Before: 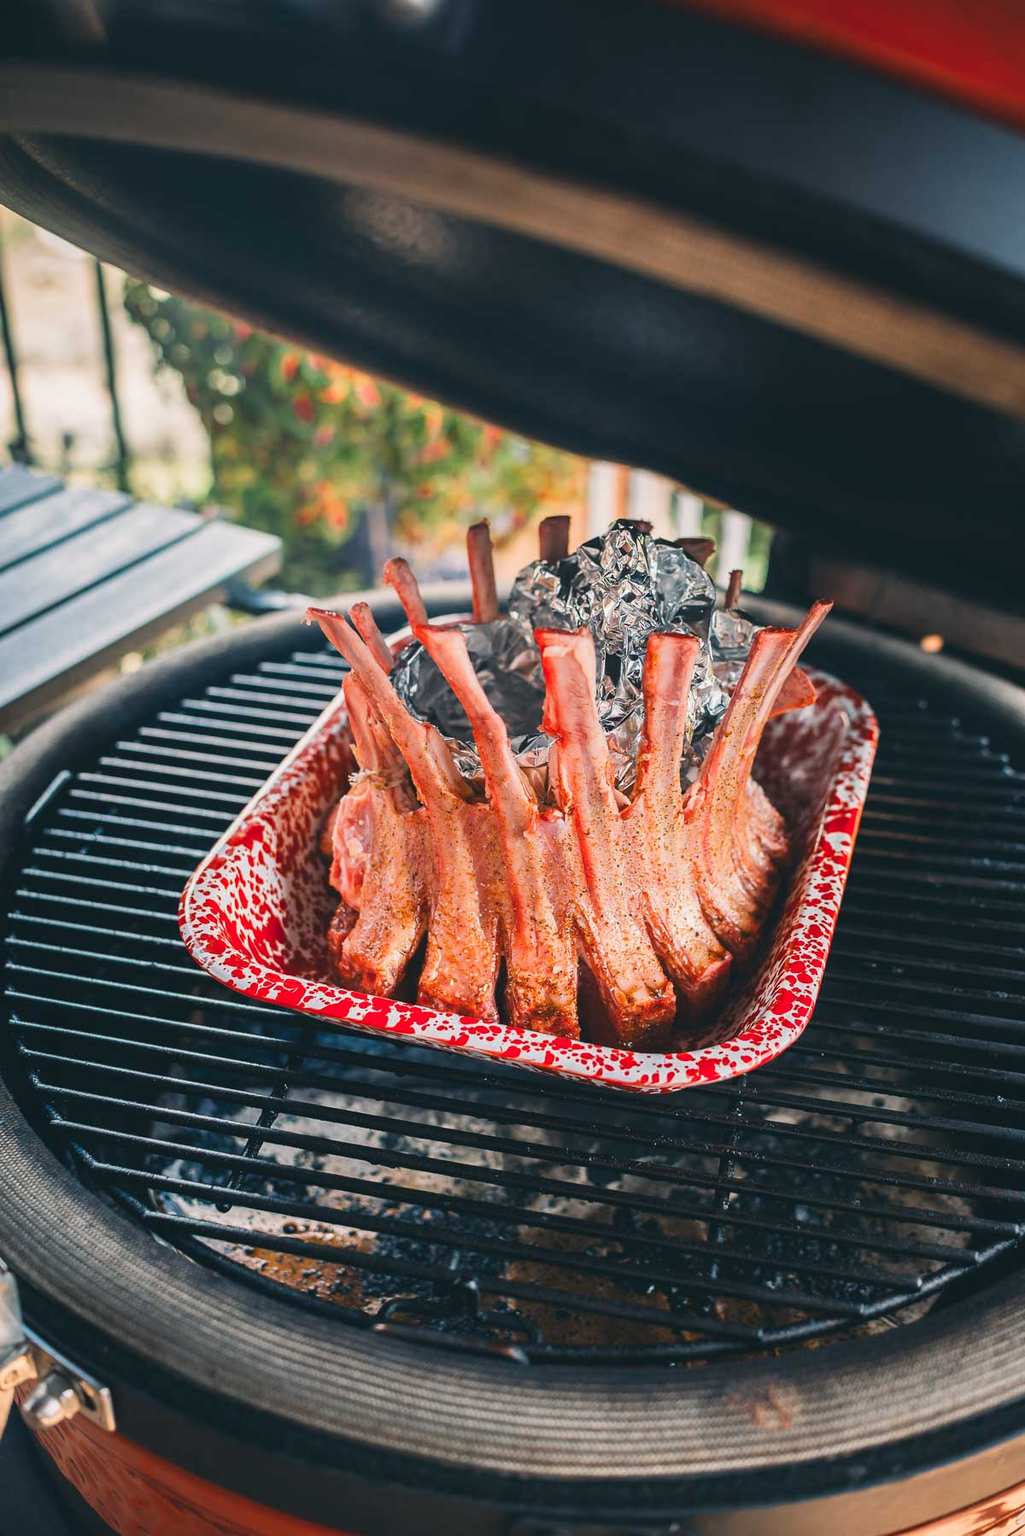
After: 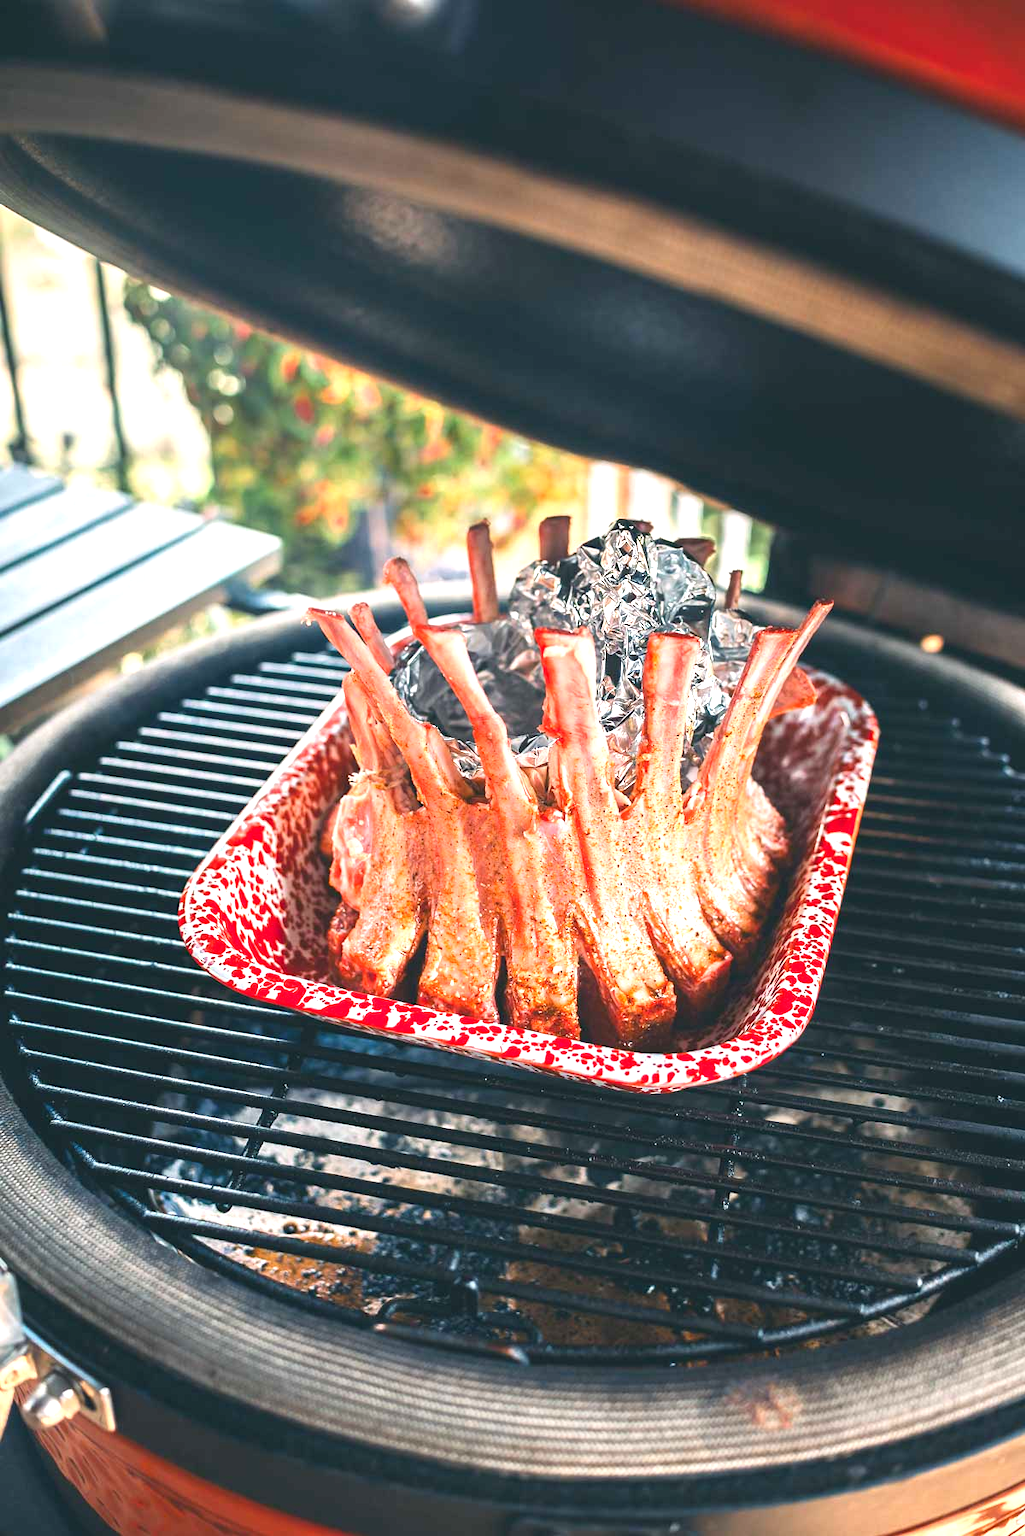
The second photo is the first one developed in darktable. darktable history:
exposure: exposure 0.951 EV, compensate exposure bias true, compensate highlight preservation false
